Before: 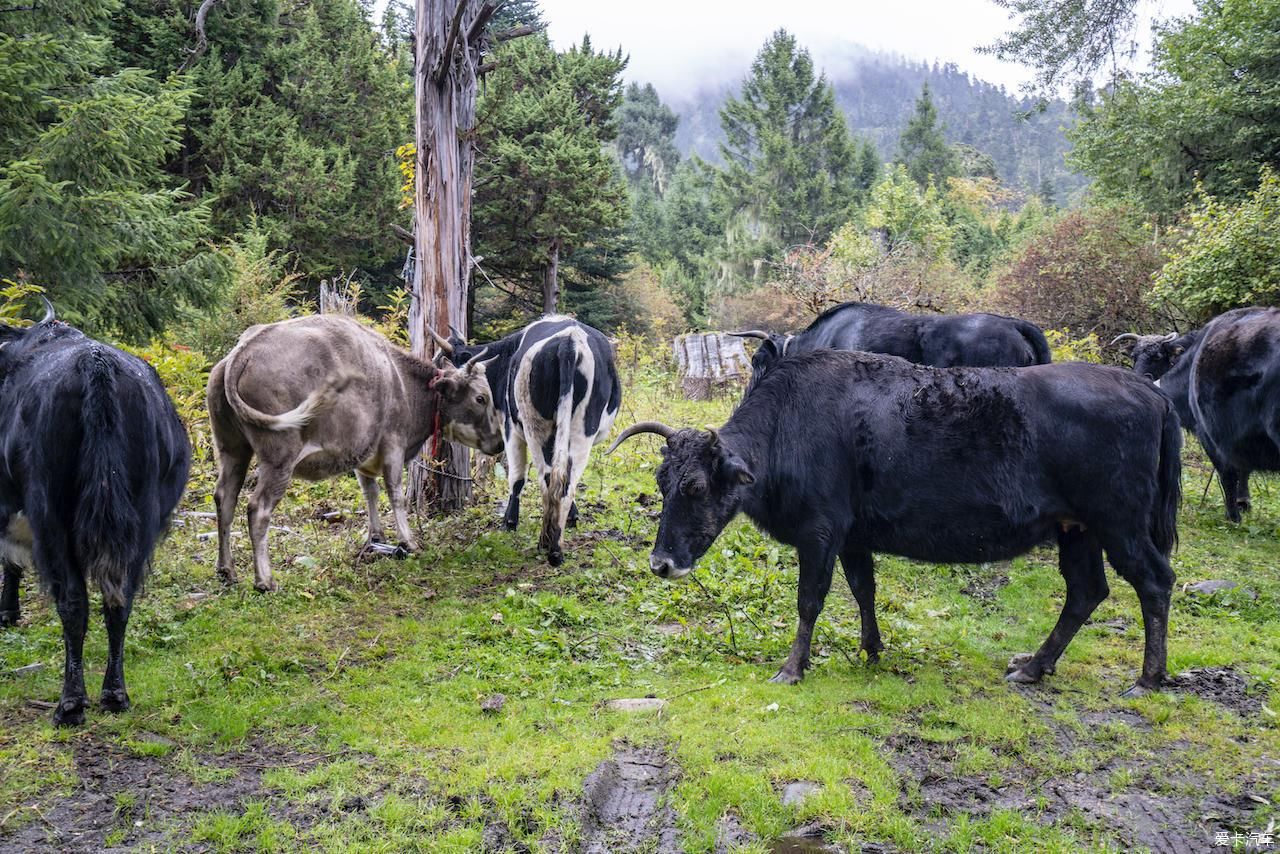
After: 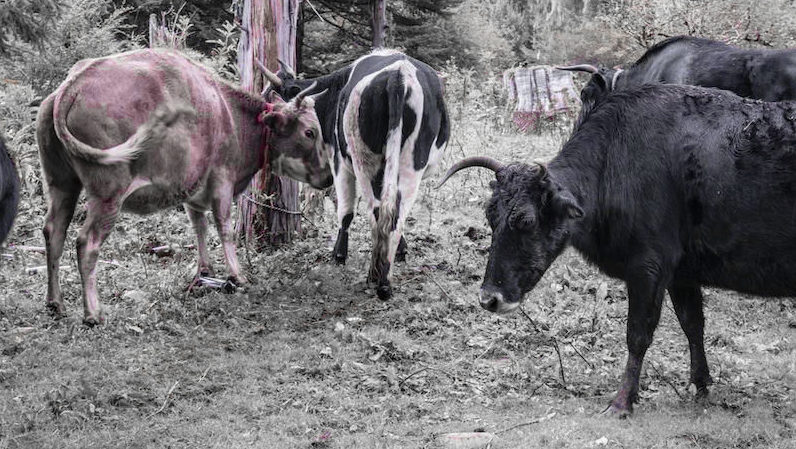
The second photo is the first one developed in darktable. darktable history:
color zones: curves: ch0 [(0, 0.278) (0.143, 0.5) (0.286, 0.5) (0.429, 0.5) (0.571, 0.5) (0.714, 0.5) (0.857, 0.5) (1, 0.5)]; ch1 [(0, 1) (0.143, 0.165) (0.286, 0) (0.429, 0) (0.571, 0) (0.714, 0) (0.857, 0.5) (1, 0.5)]; ch2 [(0, 0.508) (0.143, 0.5) (0.286, 0.5) (0.429, 0.5) (0.571, 0.5) (0.714, 0.5) (0.857, 0.5) (1, 0.5)]
crop: left 13.37%, top 31.214%, right 24.424%, bottom 16.094%
